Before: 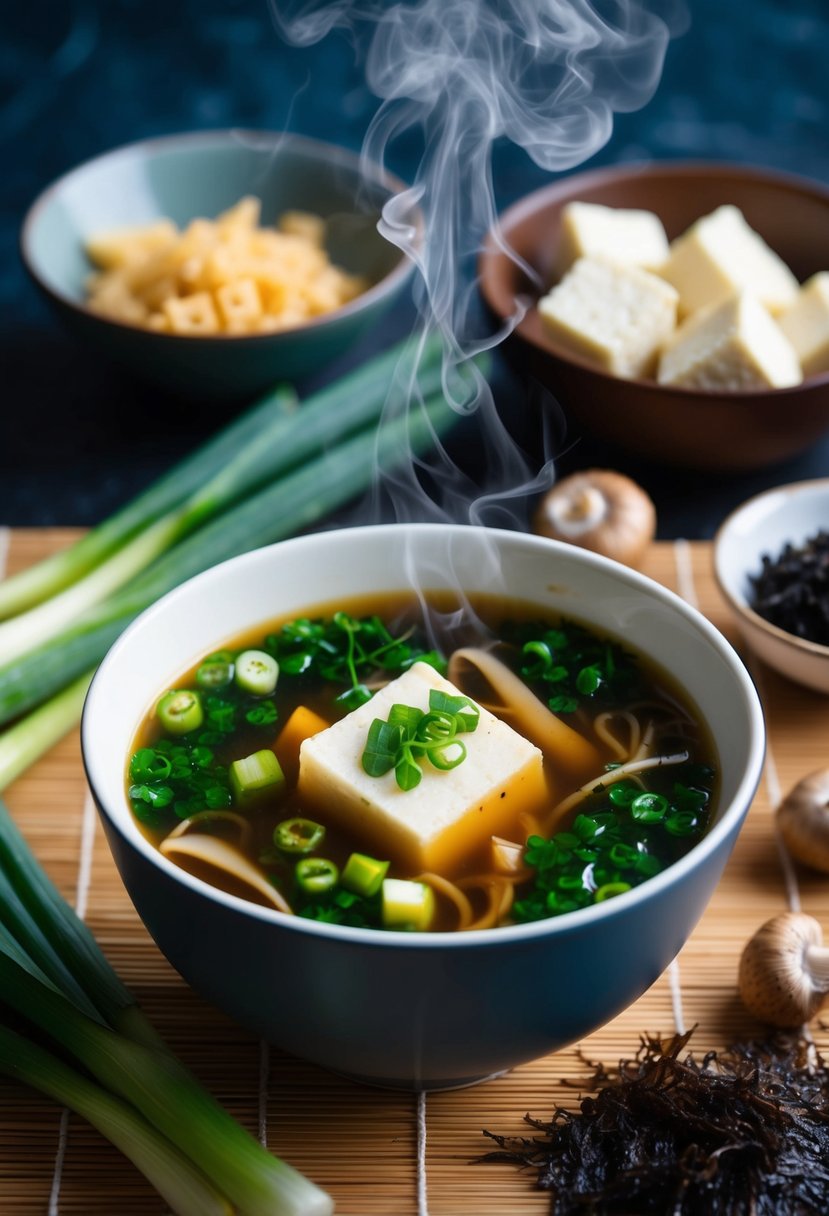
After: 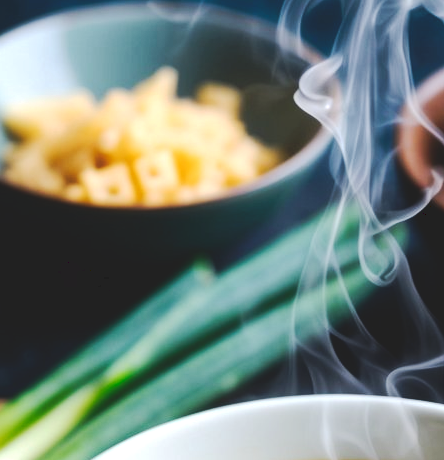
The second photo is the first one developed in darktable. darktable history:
tone equalizer: -8 EV -0.417 EV, -7 EV -0.389 EV, -6 EV -0.333 EV, -5 EV -0.222 EV, -3 EV 0.222 EV, -2 EV 0.333 EV, -1 EV 0.389 EV, +0 EV 0.417 EV, edges refinement/feathering 500, mask exposure compensation -1.57 EV, preserve details no
tone curve: curves: ch0 [(0, 0) (0.003, 0.126) (0.011, 0.129) (0.025, 0.129) (0.044, 0.136) (0.069, 0.145) (0.1, 0.162) (0.136, 0.182) (0.177, 0.211) (0.224, 0.254) (0.277, 0.307) (0.335, 0.366) (0.399, 0.441) (0.468, 0.533) (0.543, 0.624) (0.623, 0.702) (0.709, 0.774) (0.801, 0.835) (0.898, 0.904) (1, 1)], preserve colors none
crop: left 10.121%, top 10.631%, right 36.218%, bottom 51.526%
